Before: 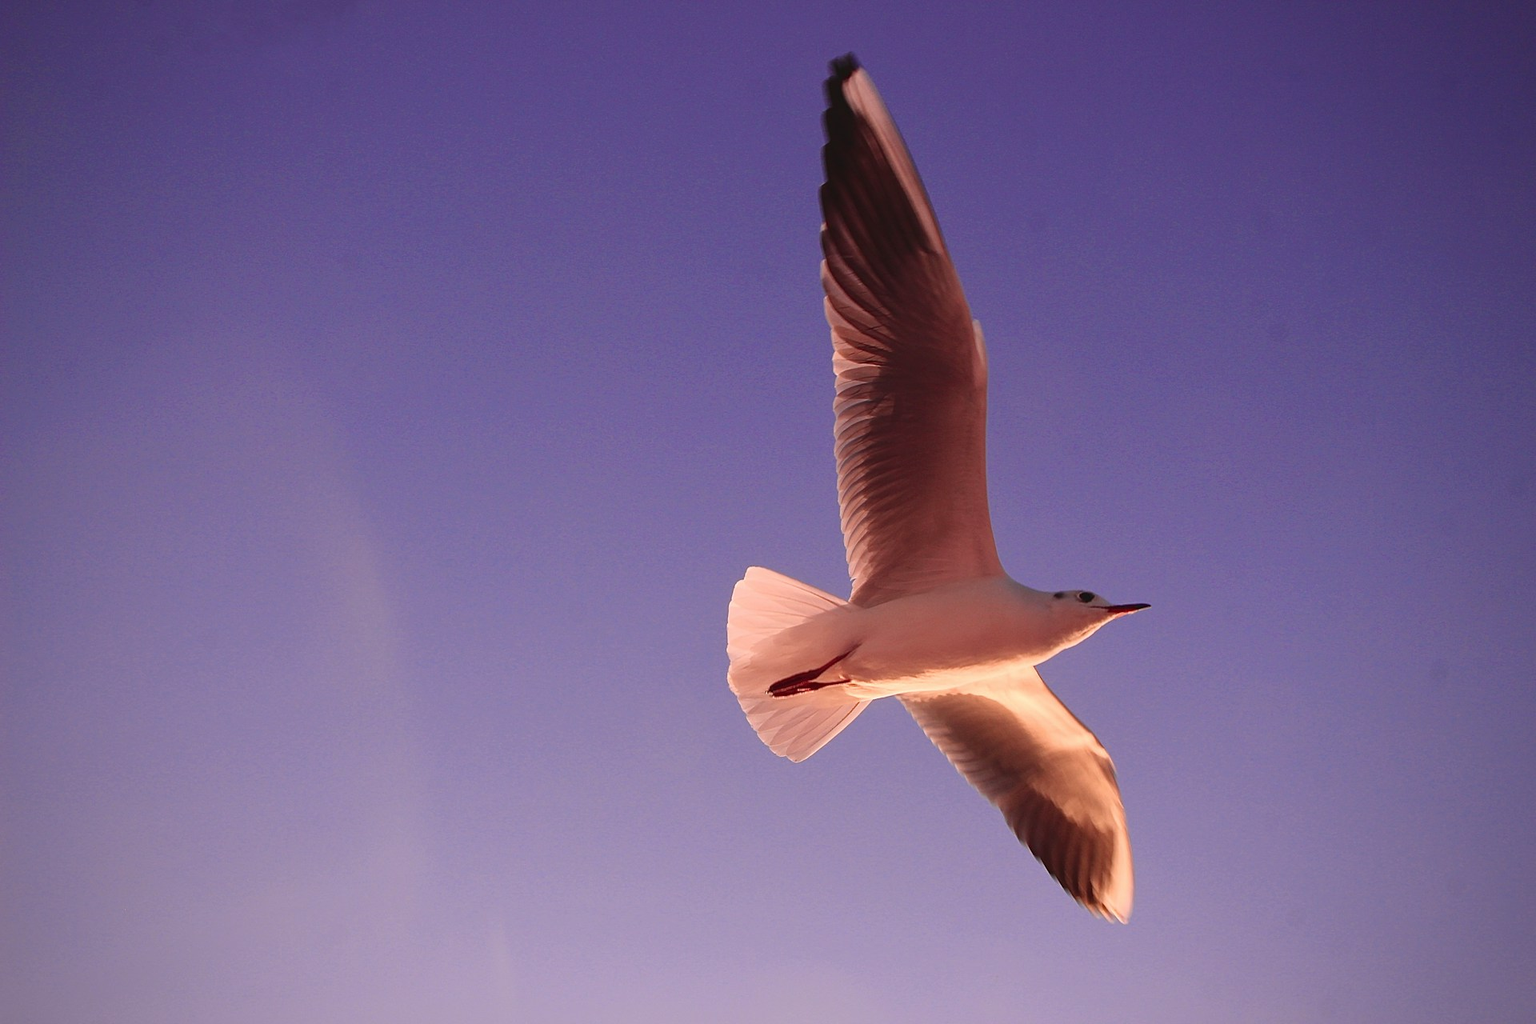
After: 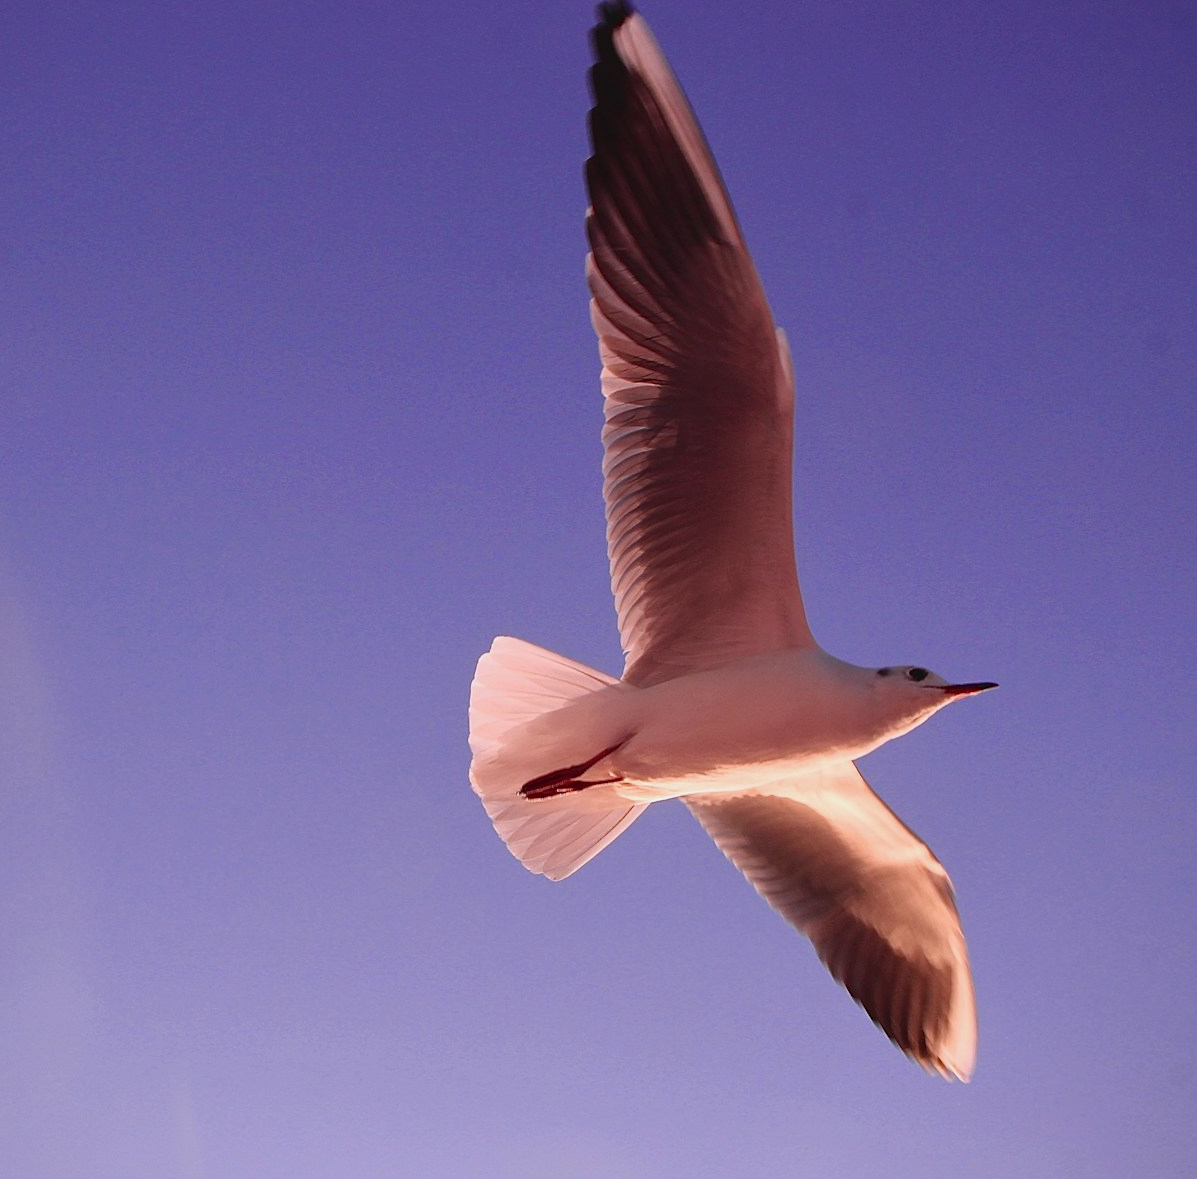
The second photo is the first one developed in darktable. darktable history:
color calibration: x 0.367, y 0.376, temperature 4372.25 K
crop and rotate: left 22.918%, top 5.629%, right 14.711%, bottom 2.247%
exposure: black level correction 0.001, compensate highlight preservation false
